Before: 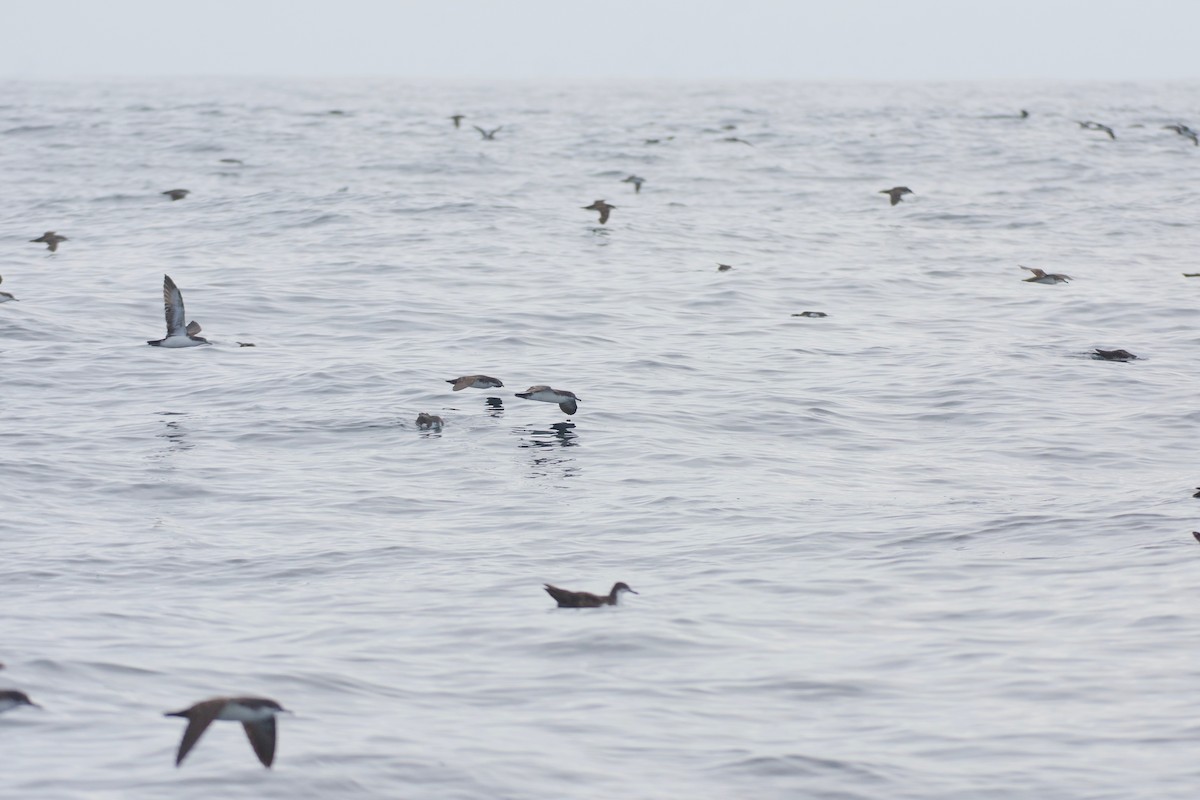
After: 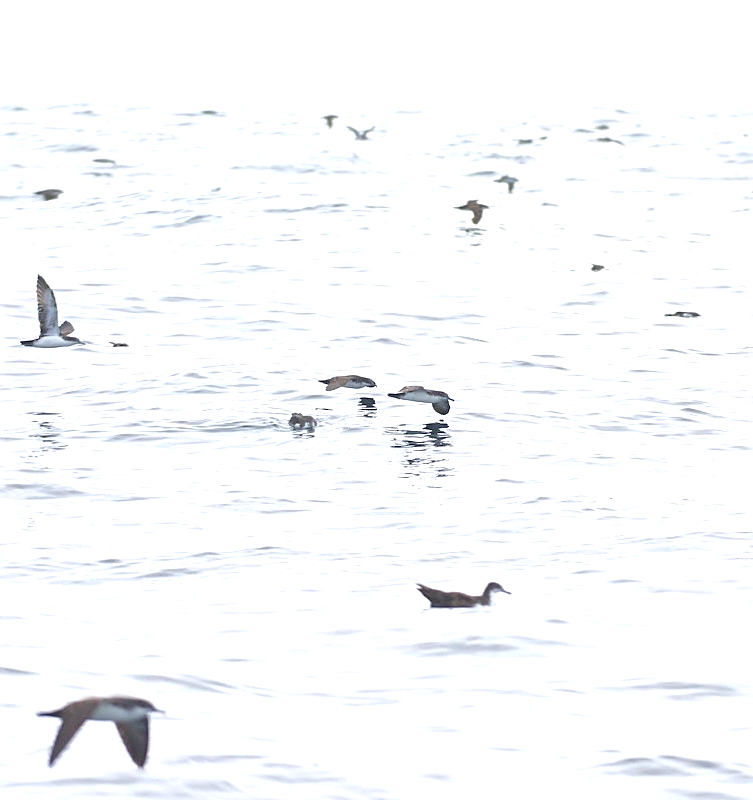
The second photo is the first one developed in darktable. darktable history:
exposure: black level correction 0, exposure 1 EV, compensate exposure bias true, compensate highlight preservation false
crop: left 10.644%, right 26.528%
sharpen: on, module defaults
local contrast: mode bilateral grid, contrast 20, coarseness 50, detail 141%, midtone range 0.2
